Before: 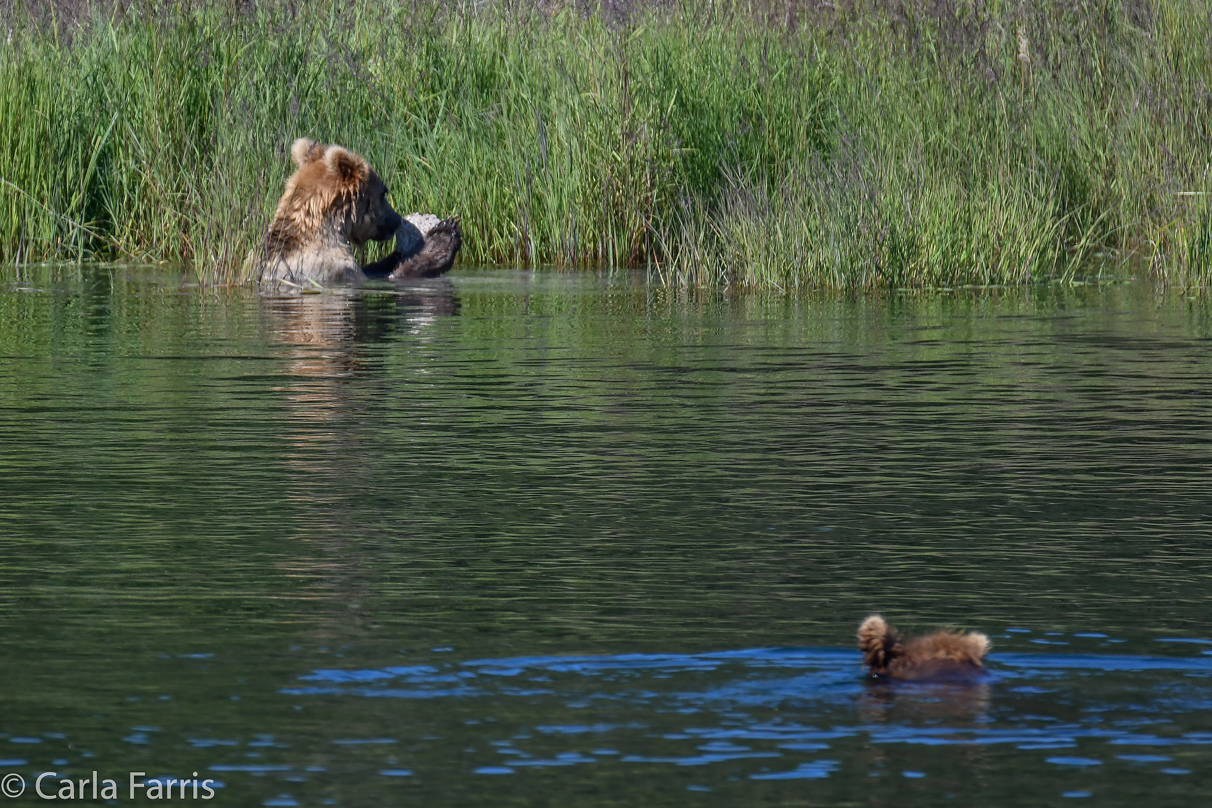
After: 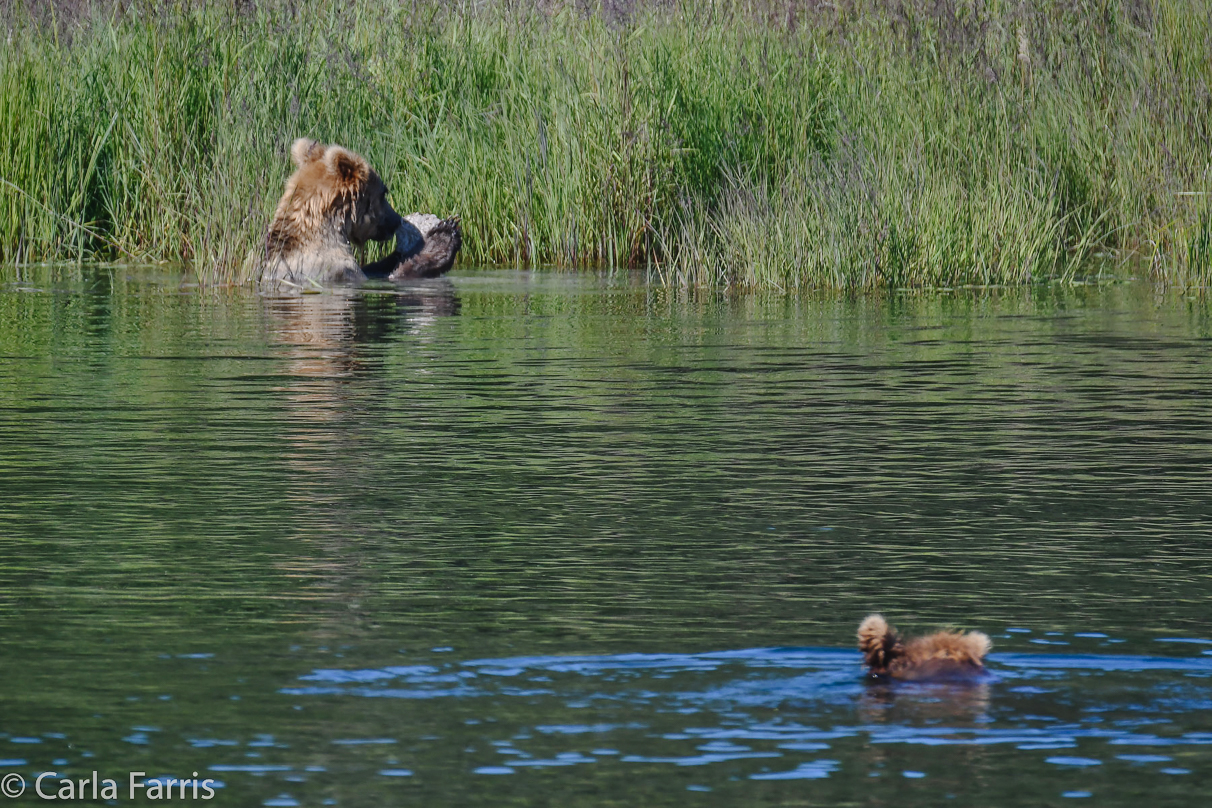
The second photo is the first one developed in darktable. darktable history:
vignetting: brightness -0.23, saturation 0.133, center (0, 0.007)
shadows and highlights: low approximation 0.01, soften with gaussian
tone curve: curves: ch0 [(0, 0.026) (0.175, 0.178) (0.463, 0.502) (0.796, 0.764) (1, 0.961)]; ch1 [(0, 0) (0.437, 0.398) (0.469, 0.472) (0.505, 0.504) (0.553, 0.552) (1, 1)]; ch2 [(0, 0) (0.505, 0.495) (0.579, 0.579) (1, 1)], preserve colors none
